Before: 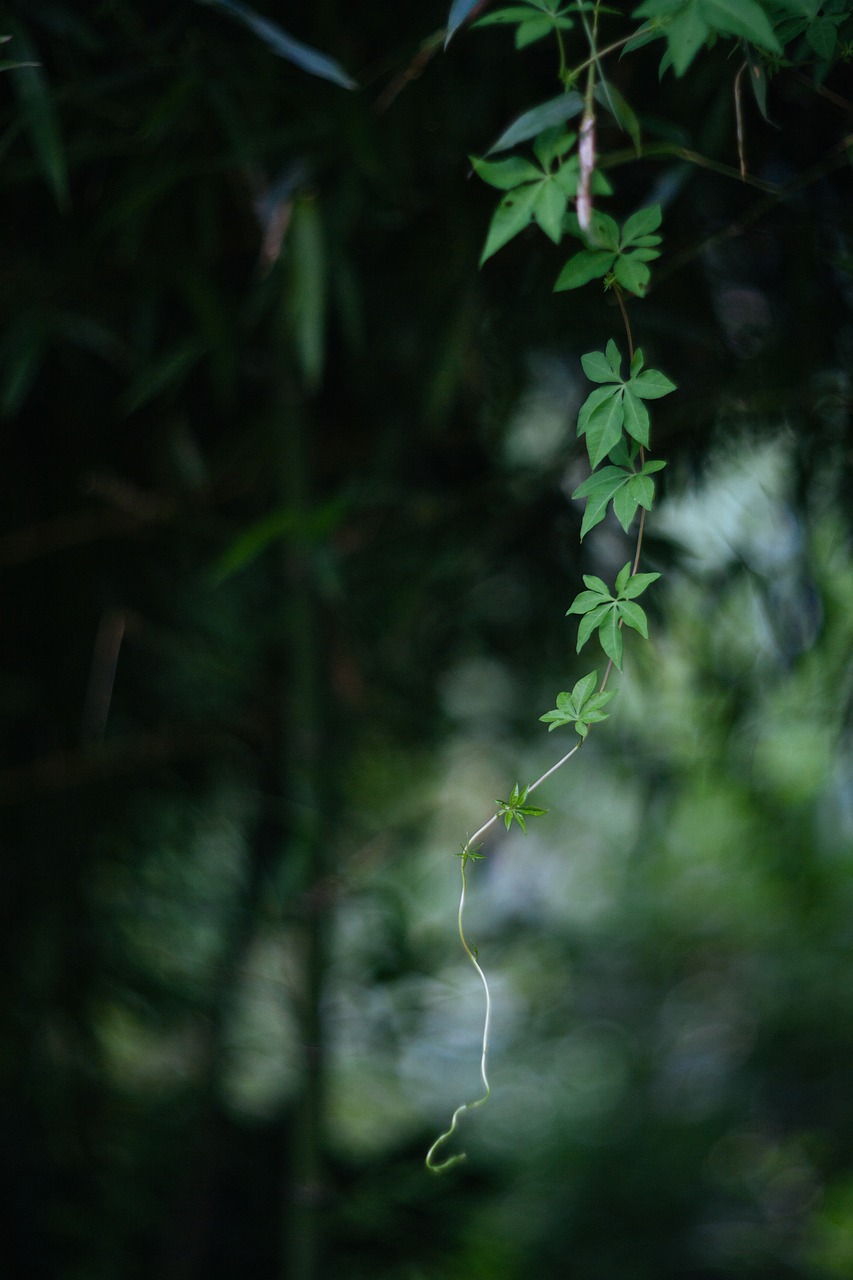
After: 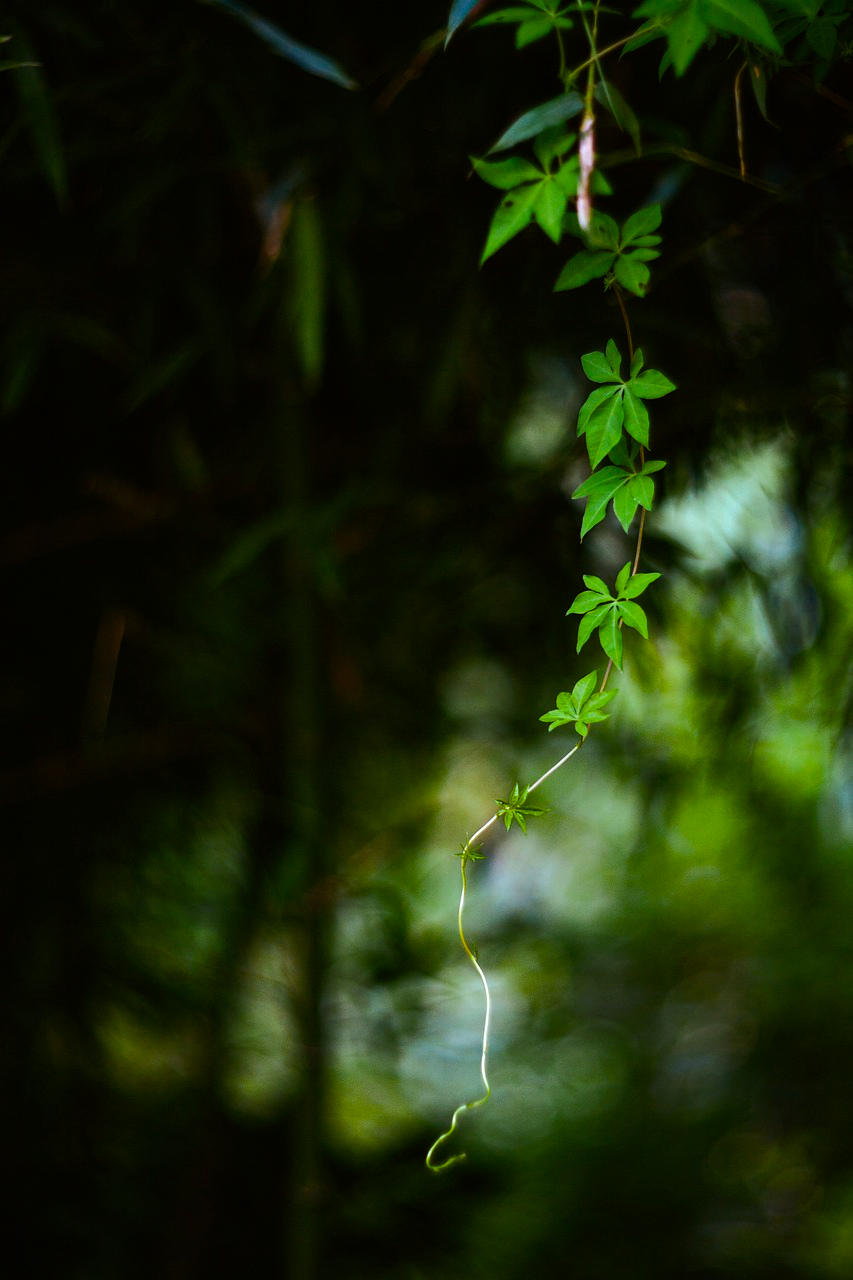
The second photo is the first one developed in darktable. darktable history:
color balance rgb: power › chroma 2.517%, power › hue 70.69°, linear chroma grading › shadows -10.155%, linear chroma grading › global chroma 19.728%, perceptual saturation grading › global saturation 36.297%, perceptual saturation grading › shadows 35.048%, perceptual brilliance grading › highlights 17.488%, perceptual brilliance grading › mid-tones 30.938%, perceptual brilliance grading › shadows -31.727%
